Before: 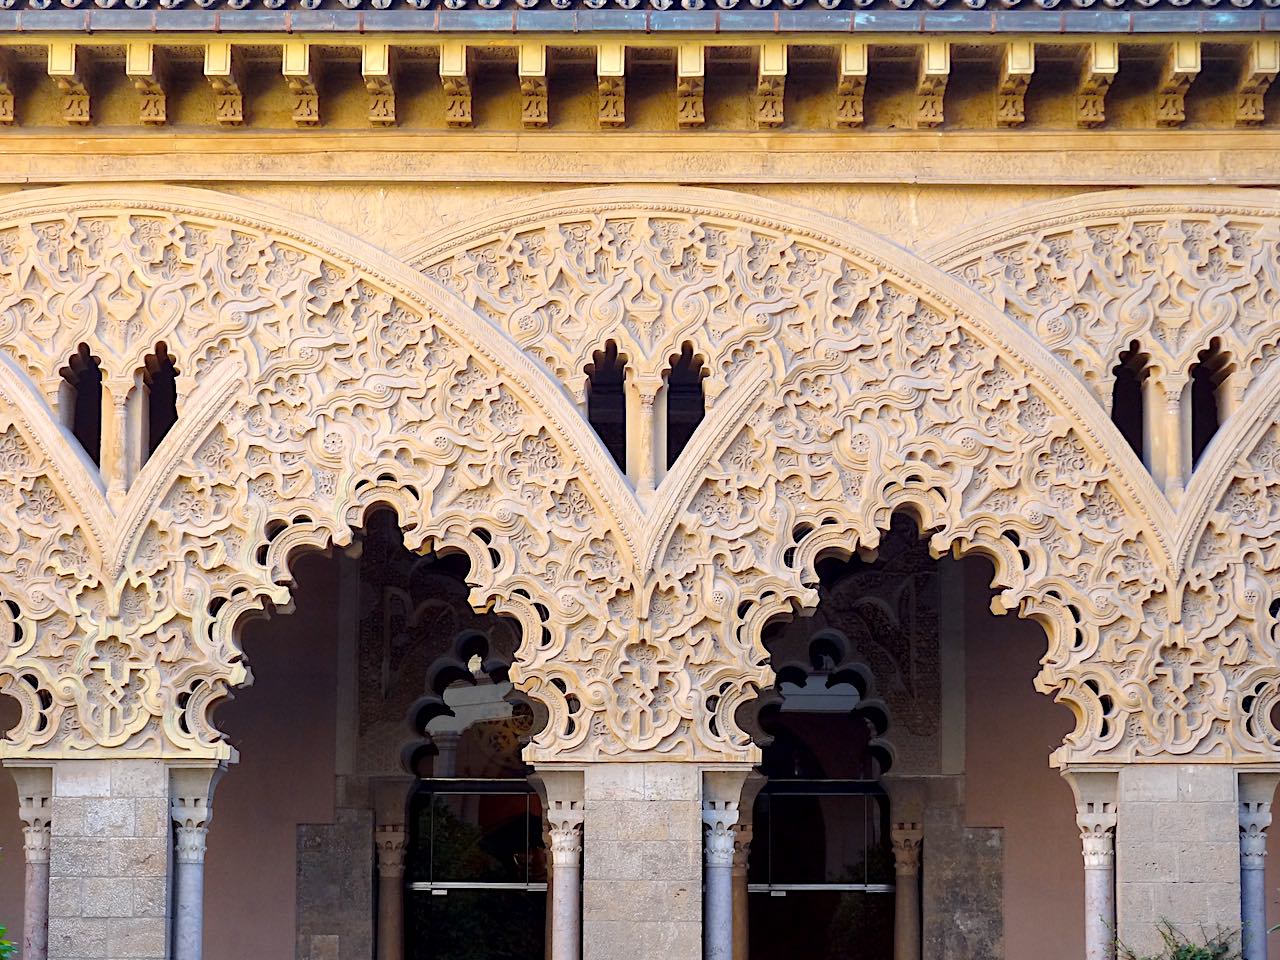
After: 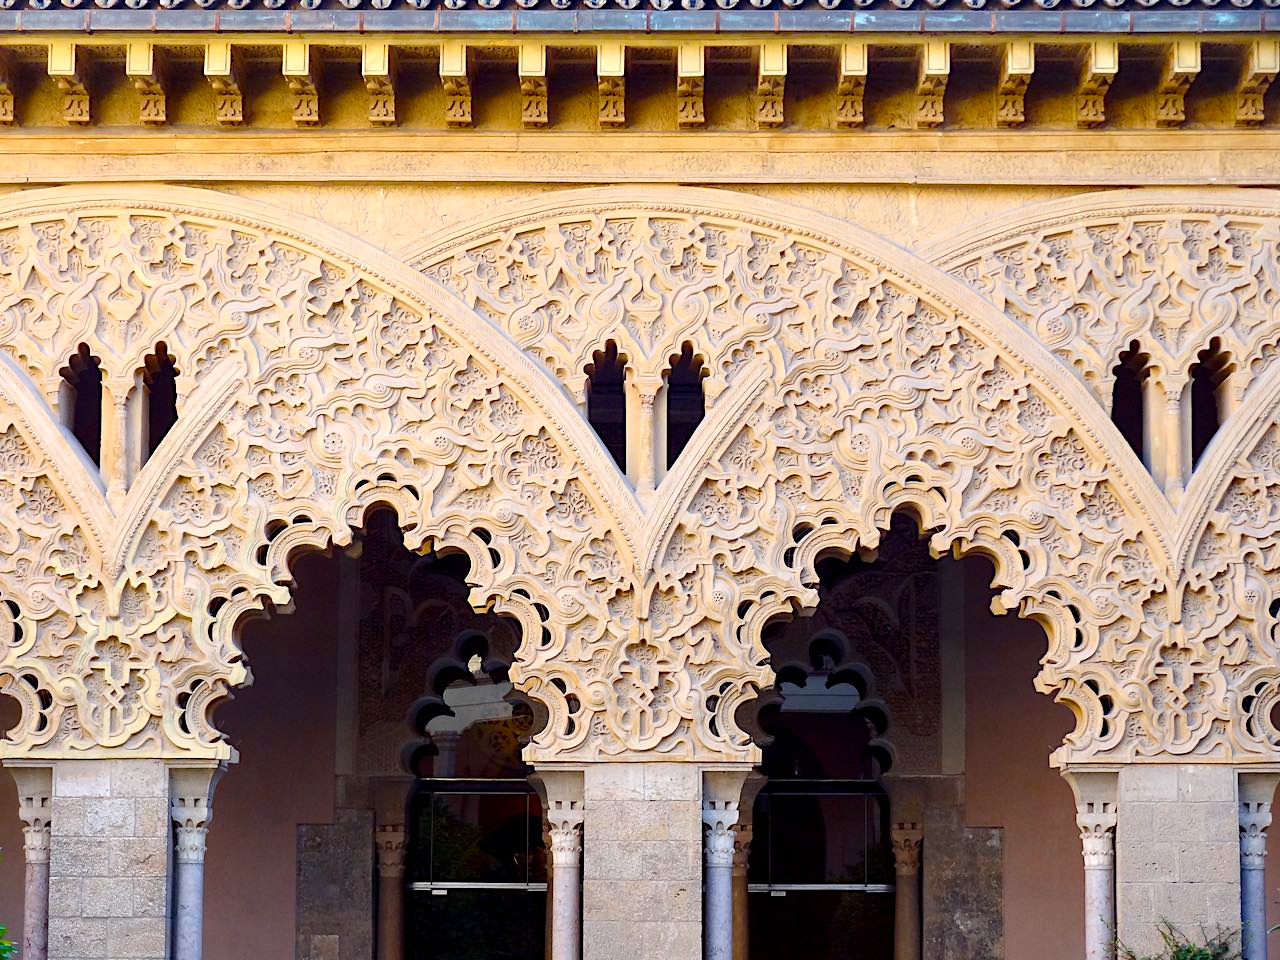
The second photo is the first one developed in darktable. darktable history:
color balance rgb: global offset › hue 170.69°, perceptual saturation grading › global saturation 20%, perceptual saturation grading › highlights -25.052%, perceptual saturation grading › shadows 24.272%, global vibrance 14.774%
contrast brightness saturation: contrast 0.144
color calibration: illuminant same as pipeline (D50), adaptation XYZ, x 0.346, y 0.358, temperature 5023.84 K
